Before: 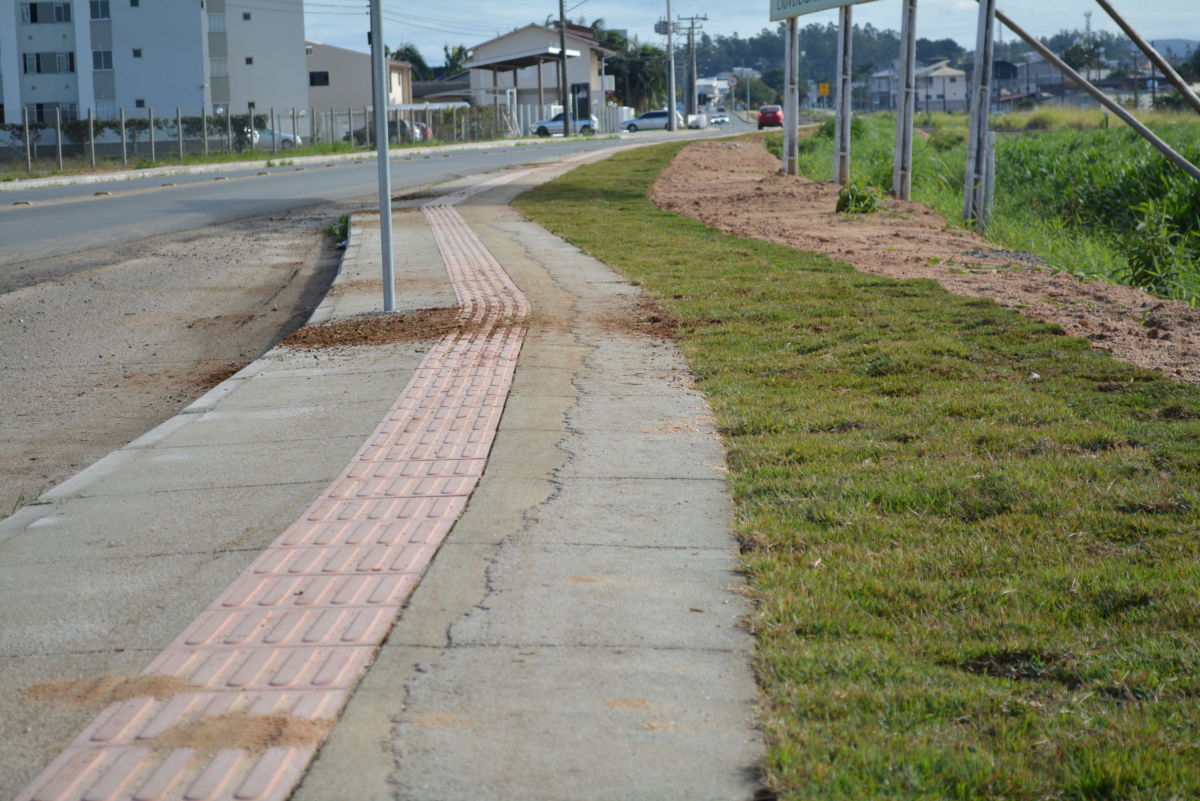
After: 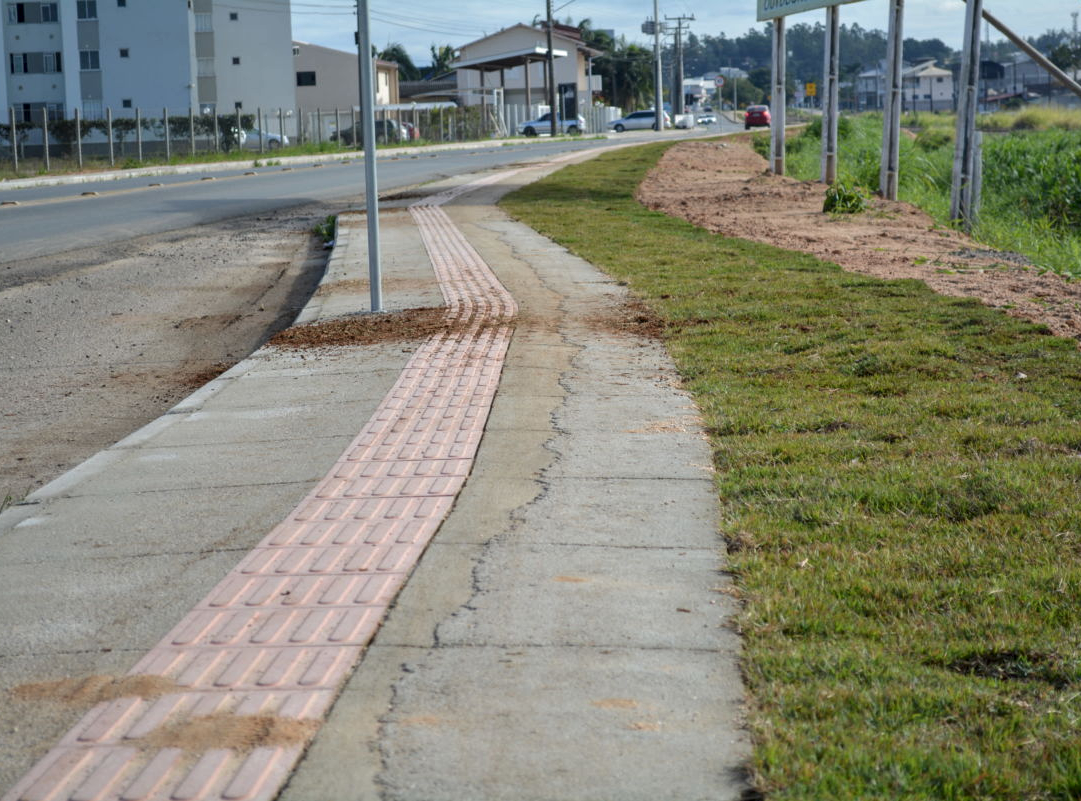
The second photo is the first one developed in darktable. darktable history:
local contrast: on, module defaults
crop and rotate: left 1.088%, right 8.807%
